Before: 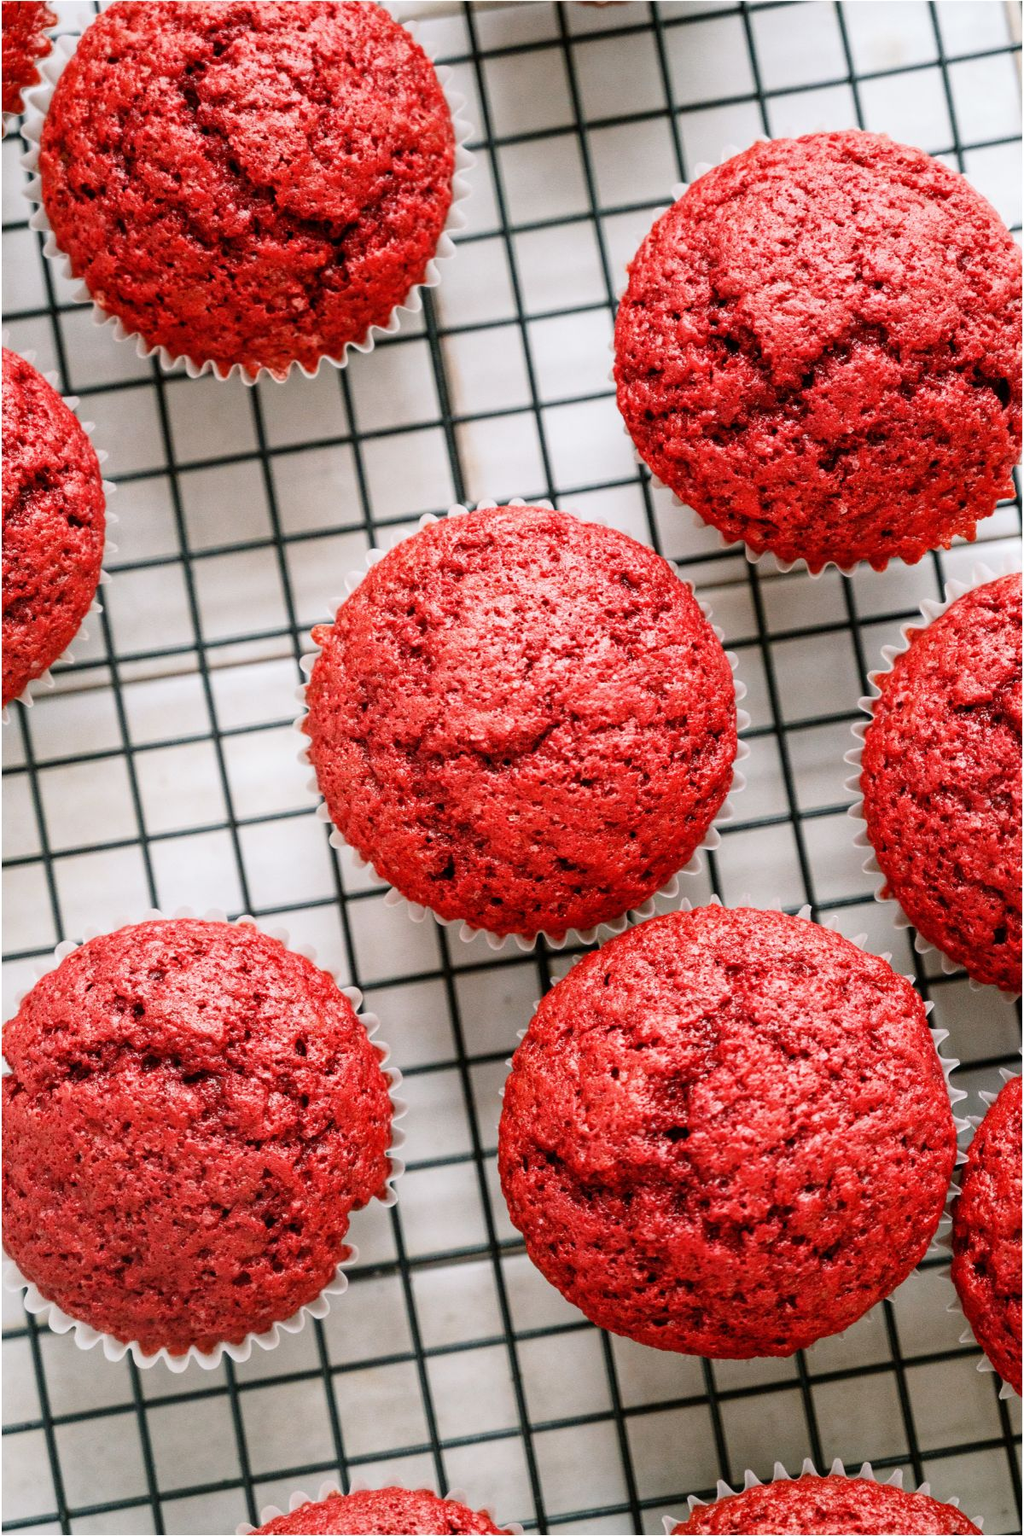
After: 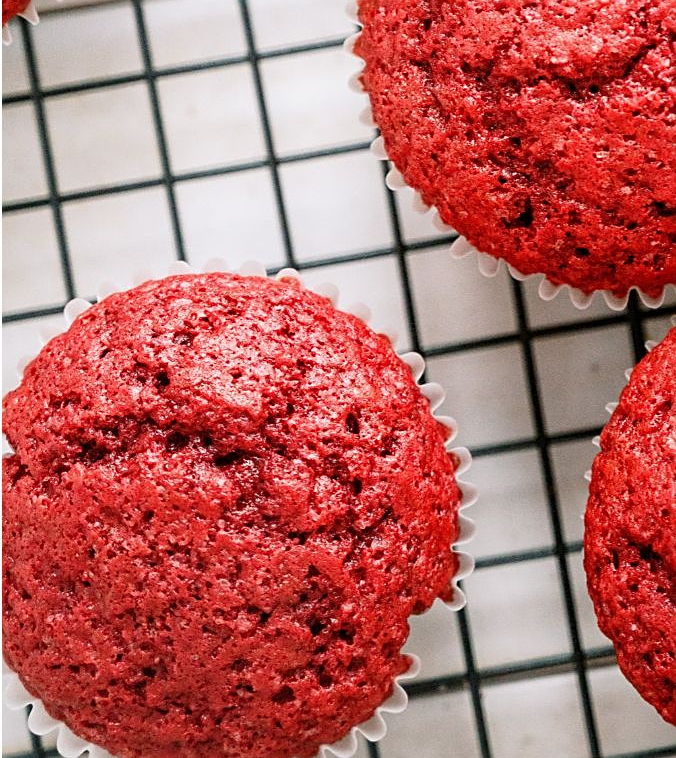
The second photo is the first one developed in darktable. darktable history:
sharpen: amount 0.561
crop: top 44.668%, right 43.612%, bottom 13.18%
